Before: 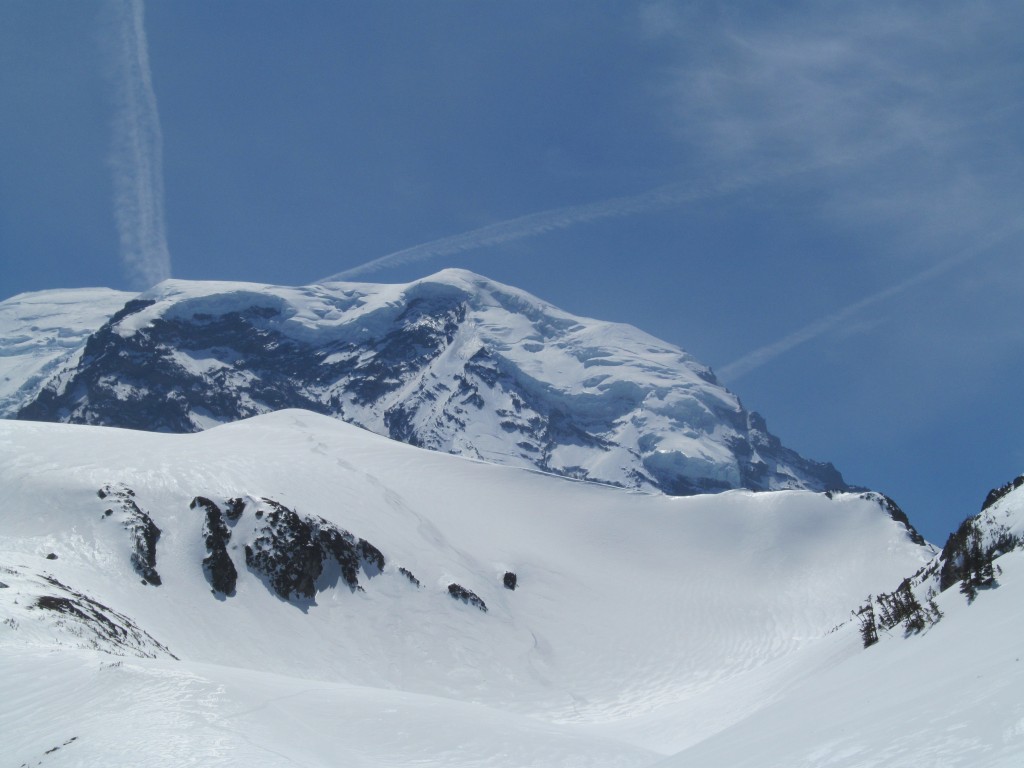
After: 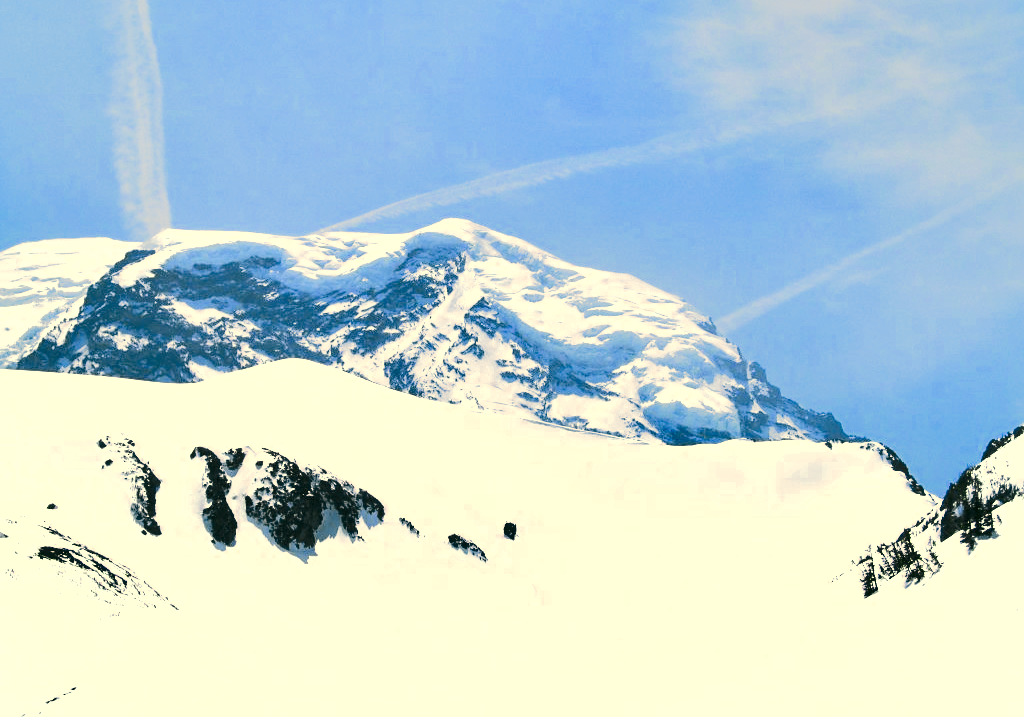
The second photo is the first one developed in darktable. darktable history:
color zones: curves: ch0 [(0, 0.485) (0.178, 0.476) (0.261, 0.623) (0.411, 0.403) (0.708, 0.603) (0.934, 0.412)]; ch1 [(0.003, 0.485) (0.149, 0.496) (0.229, 0.584) (0.326, 0.551) (0.484, 0.262) (0.757, 0.643)]
sharpen: radius 1.469, amount 0.412, threshold 1.365
color correction: highlights a* 5.14, highlights b* 23.71, shadows a* -15.87, shadows b* 3.71
local contrast: mode bilateral grid, contrast 19, coarseness 49, detail 119%, midtone range 0.2
shadows and highlights: low approximation 0.01, soften with gaussian
exposure: black level correction 0.006, exposure 2.063 EV, compensate highlight preservation false
crop and rotate: top 6.591%
filmic rgb: black relative exposure -7.99 EV, white relative exposure 4.06 EV, hardness 4.17, contrast 1.371, color science v6 (2022)
